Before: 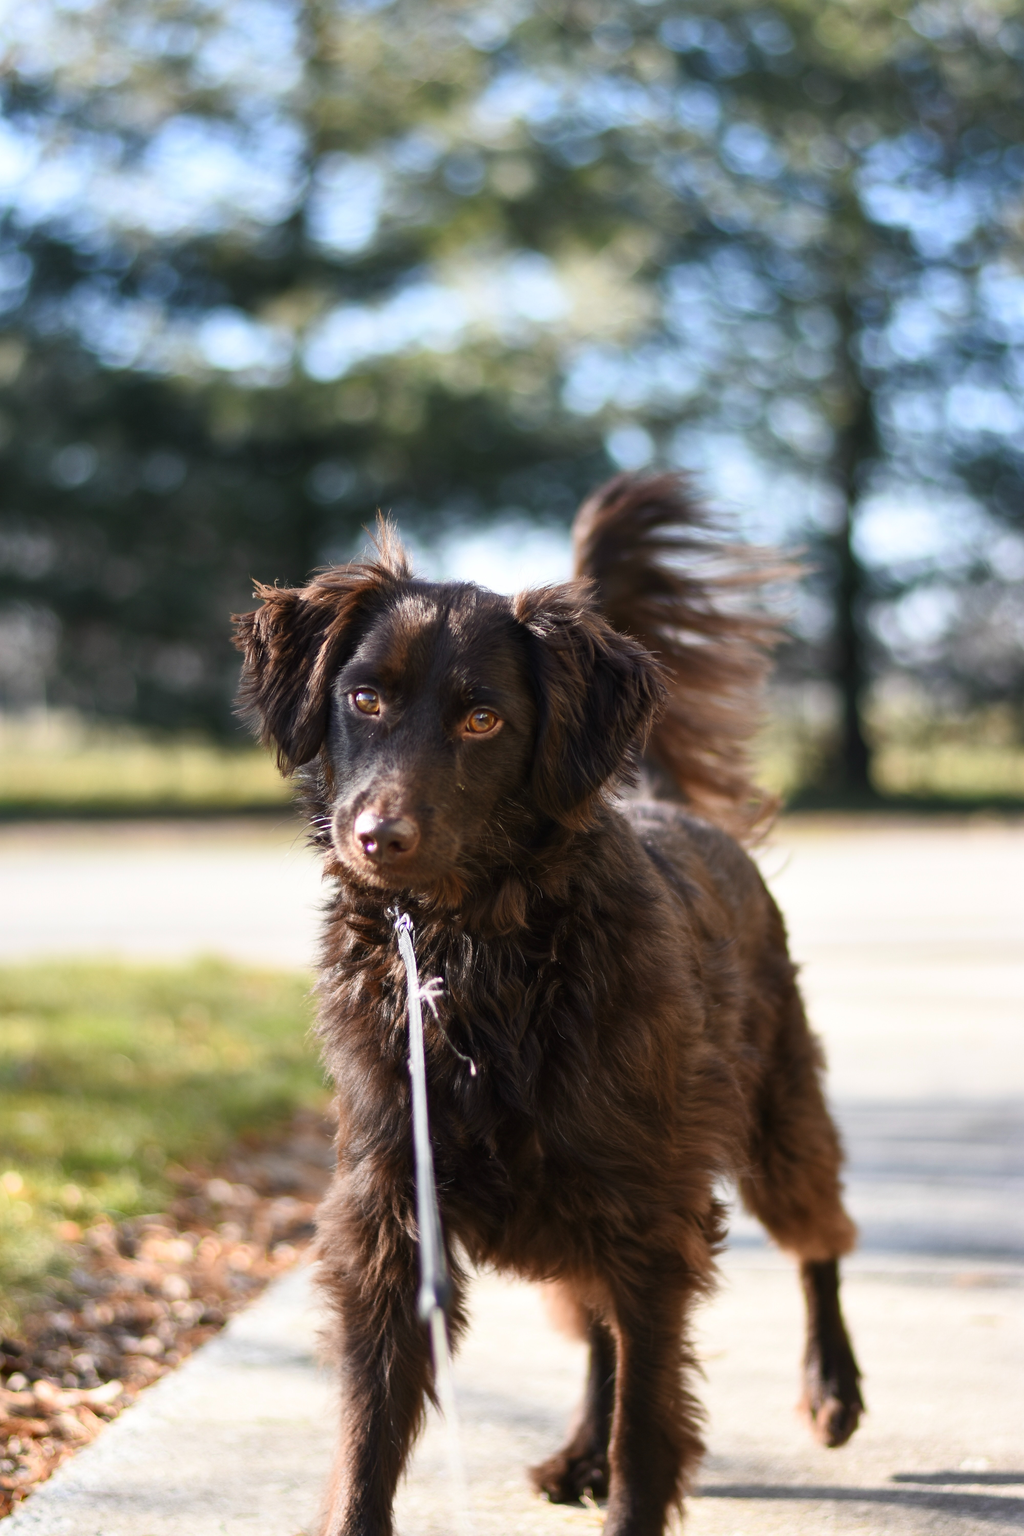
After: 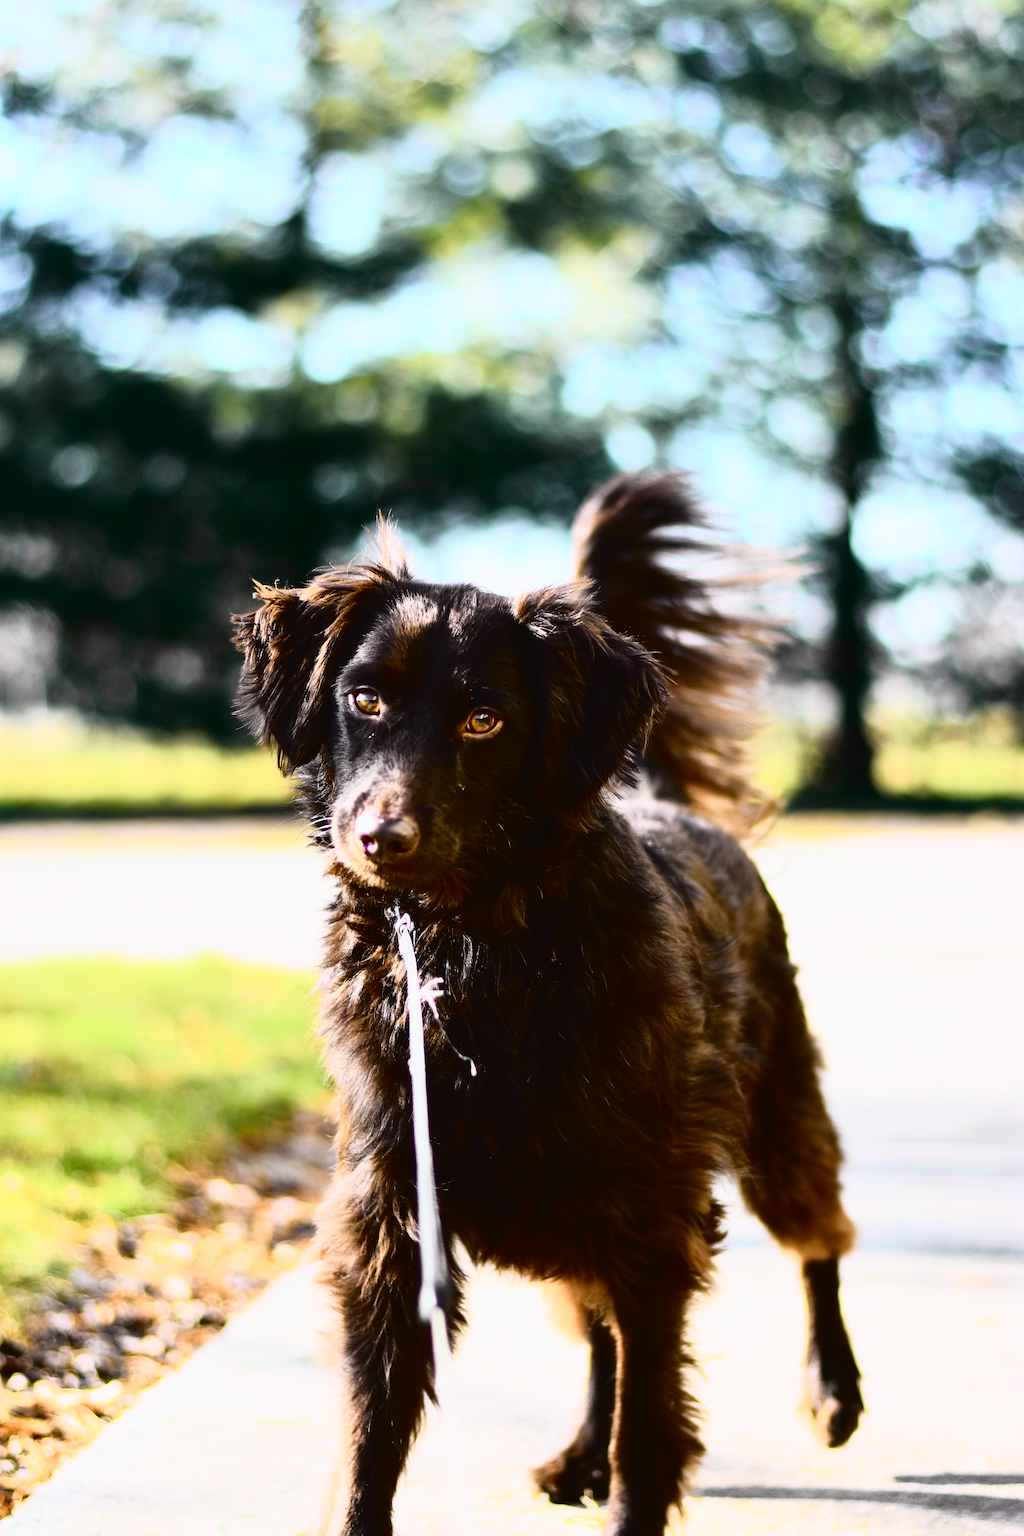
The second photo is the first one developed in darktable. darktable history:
tone curve: curves: ch0 [(0, 0.022) (0.177, 0.086) (0.392, 0.438) (0.704, 0.844) (0.858, 0.938) (1, 0.981)]; ch1 [(0, 0) (0.402, 0.36) (0.476, 0.456) (0.498, 0.501) (0.518, 0.521) (0.58, 0.598) (0.619, 0.65) (0.692, 0.737) (1, 1)]; ch2 [(0, 0) (0.415, 0.438) (0.483, 0.499) (0.503, 0.507) (0.526, 0.537) (0.563, 0.624) (0.626, 0.714) (0.699, 0.753) (0.997, 0.858)], color space Lab, independent channels
contrast brightness saturation: contrast 0.24, brightness 0.09
white balance: red 0.974, blue 1.044
